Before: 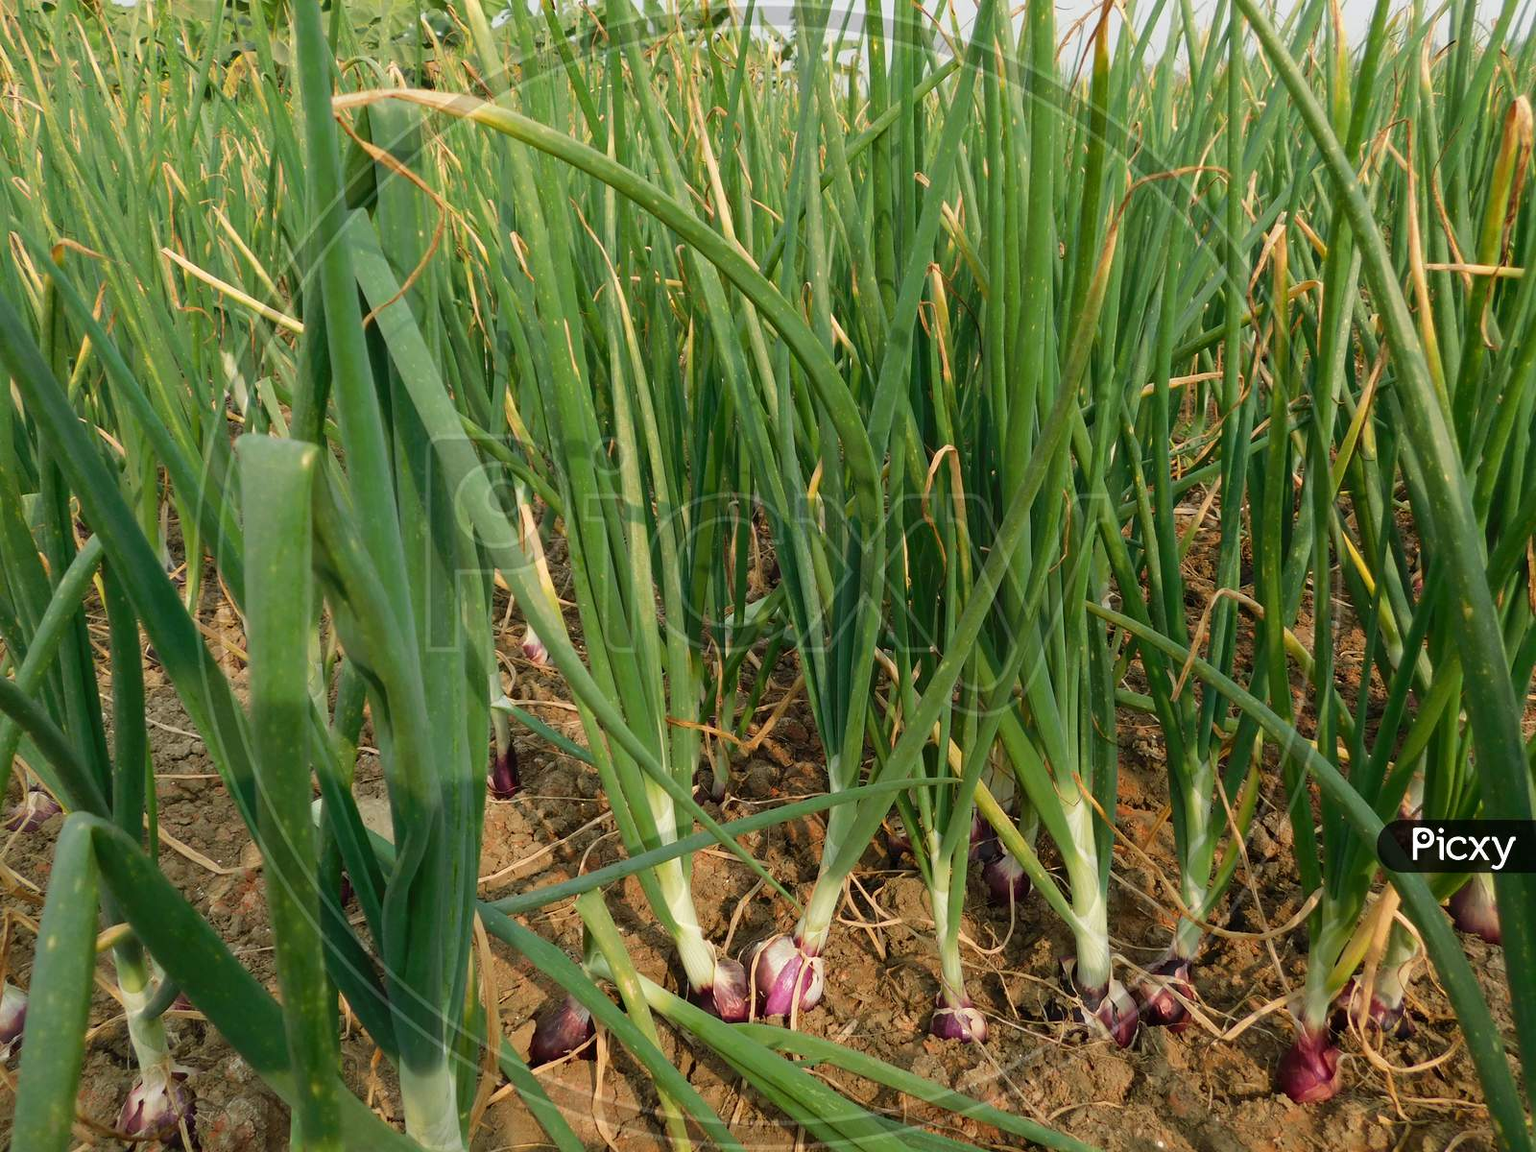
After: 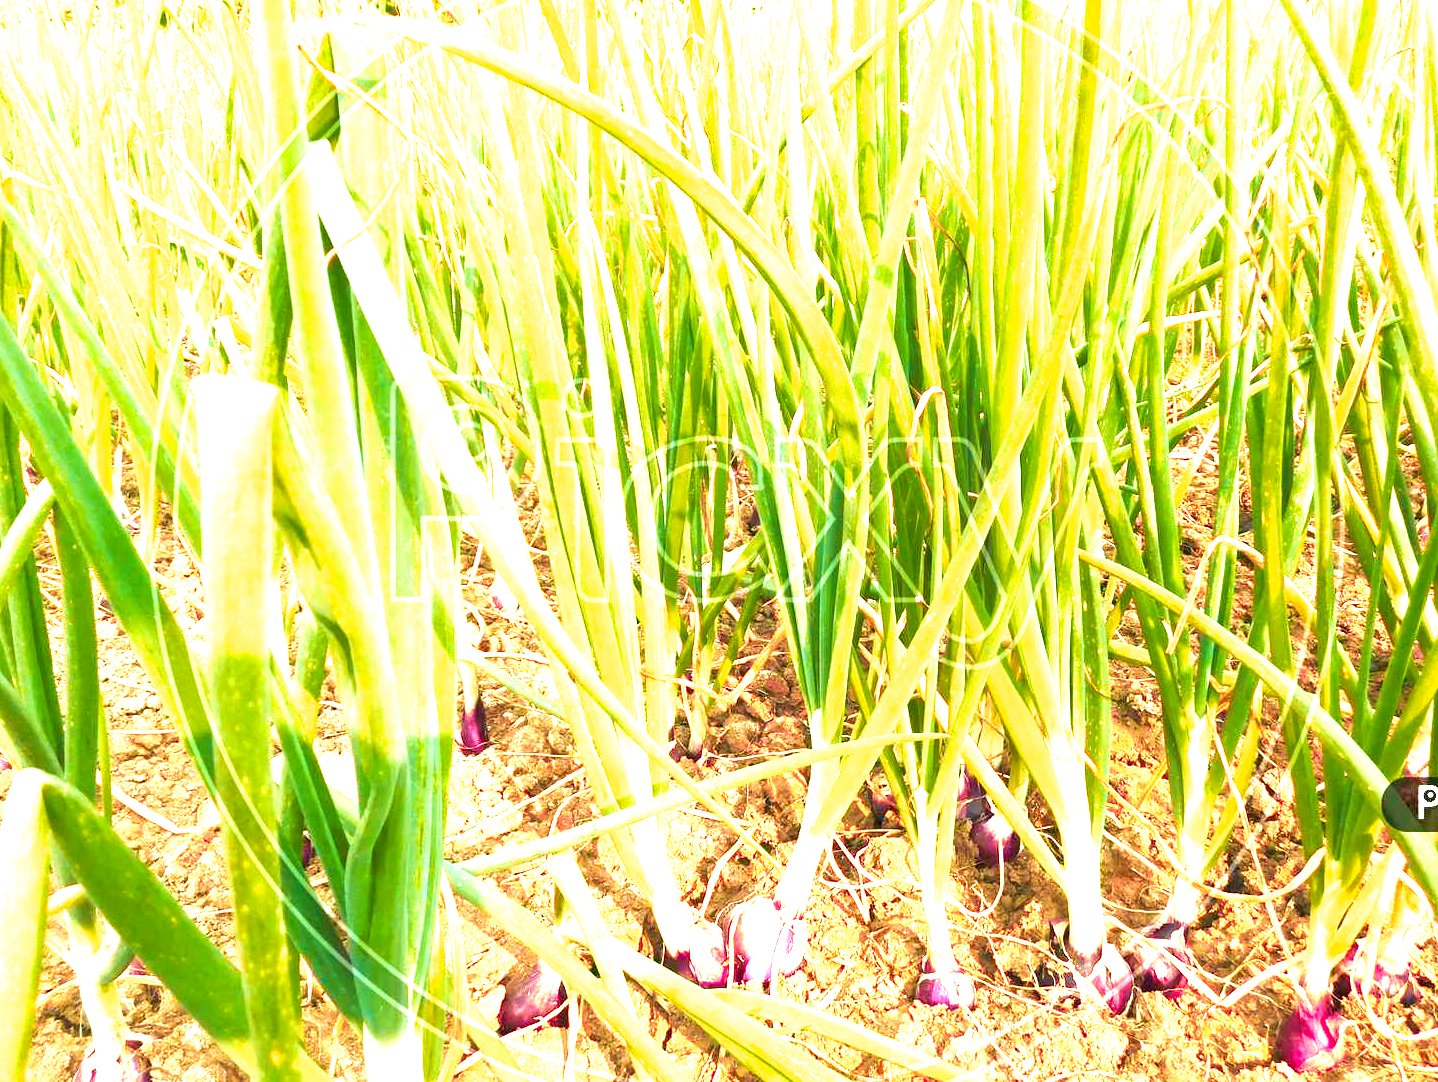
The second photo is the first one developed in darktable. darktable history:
velvia: strength 50.47%
crop: left 3.353%, top 6.465%, right 6.767%, bottom 3.32%
color zones: curves: ch1 [(0.24, 0.634) (0.75, 0.5)]; ch2 [(0.253, 0.437) (0.745, 0.491)]
exposure: exposure 3.104 EV, compensate exposure bias true, compensate highlight preservation false
